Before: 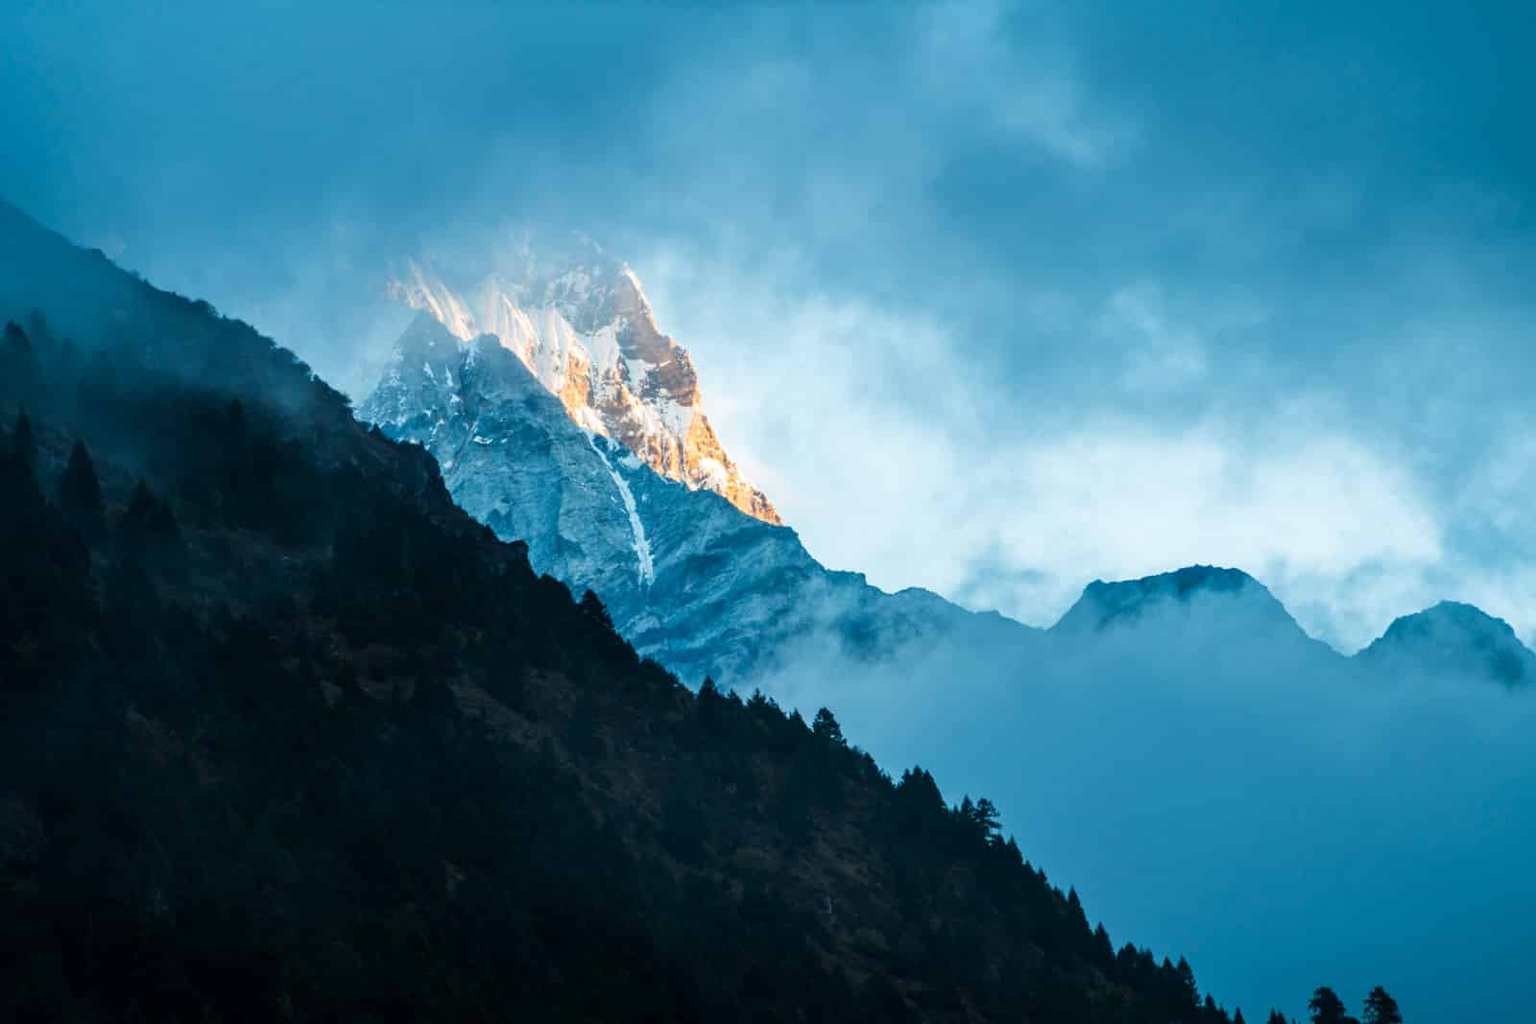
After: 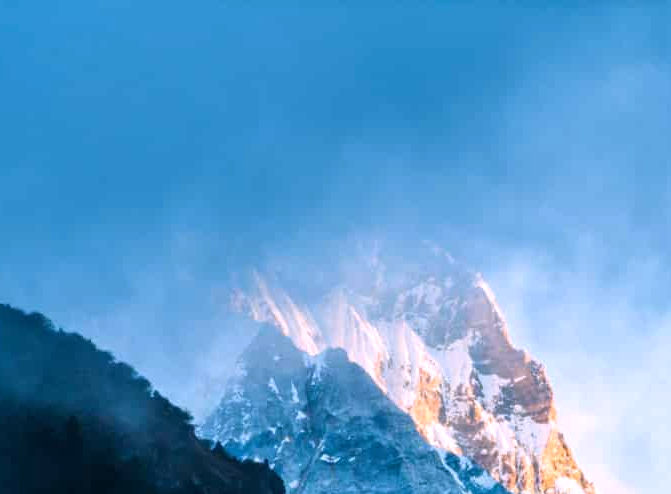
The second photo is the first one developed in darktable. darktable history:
white balance: red 1.066, blue 1.119
crop and rotate: left 10.817%, top 0.062%, right 47.194%, bottom 53.626%
